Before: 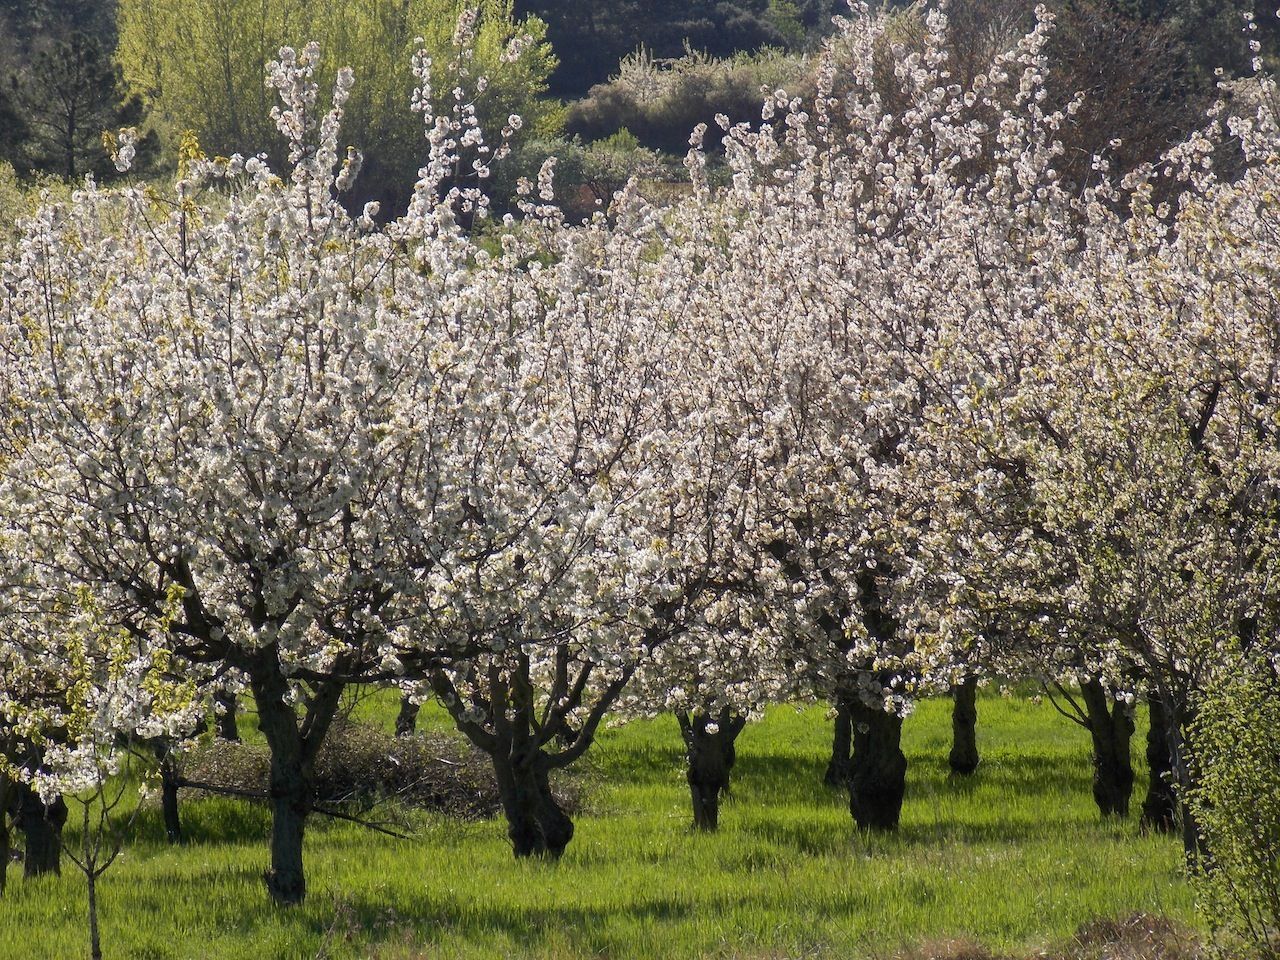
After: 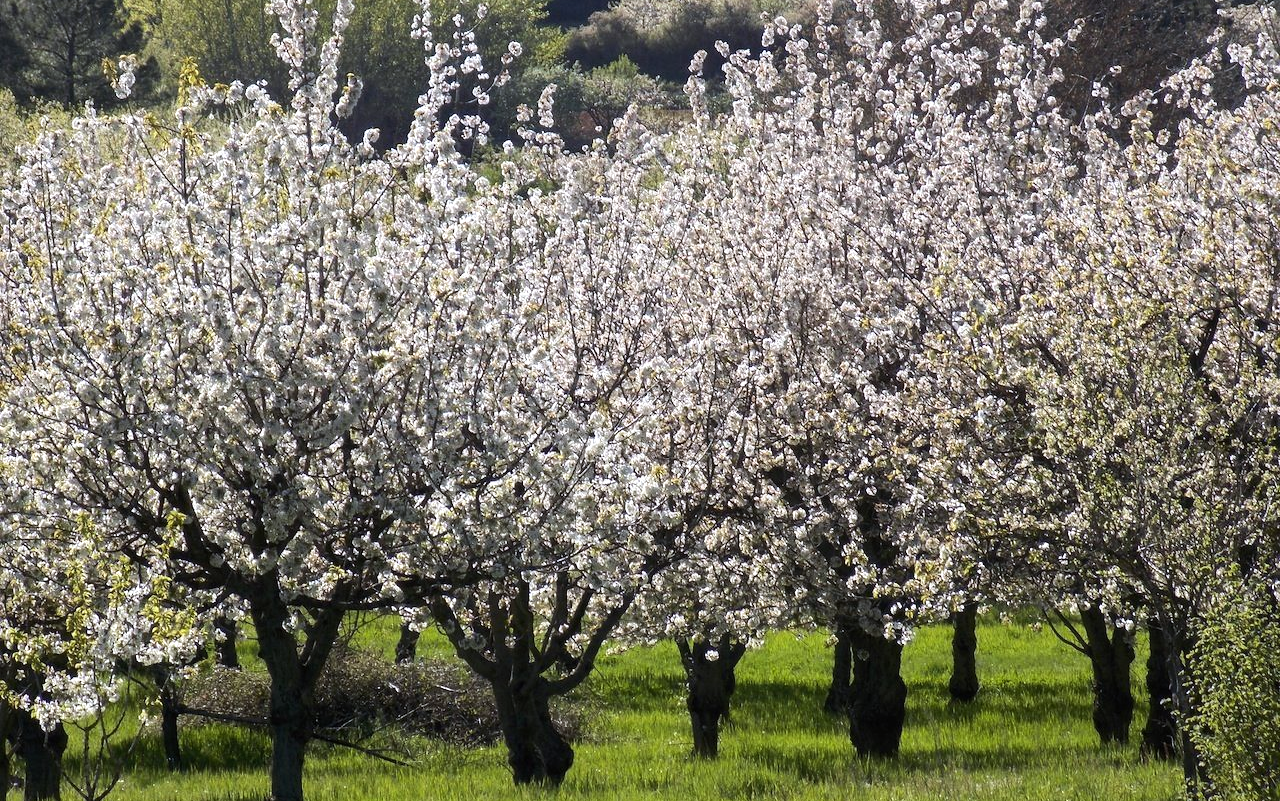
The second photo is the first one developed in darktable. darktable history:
white balance: red 0.974, blue 1.044
tone equalizer: -8 EV -0.417 EV, -7 EV -0.389 EV, -6 EV -0.333 EV, -5 EV -0.222 EV, -3 EV 0.222 EV, -2 EV 0.333 EV, -1 EV 0.389 EV, +0 EV 0.417 EV, edges refinement/feathering 500, mask exposure compensation -1.57 EV, preserve details no
crop: top 7.625%, bottom 8.027%
